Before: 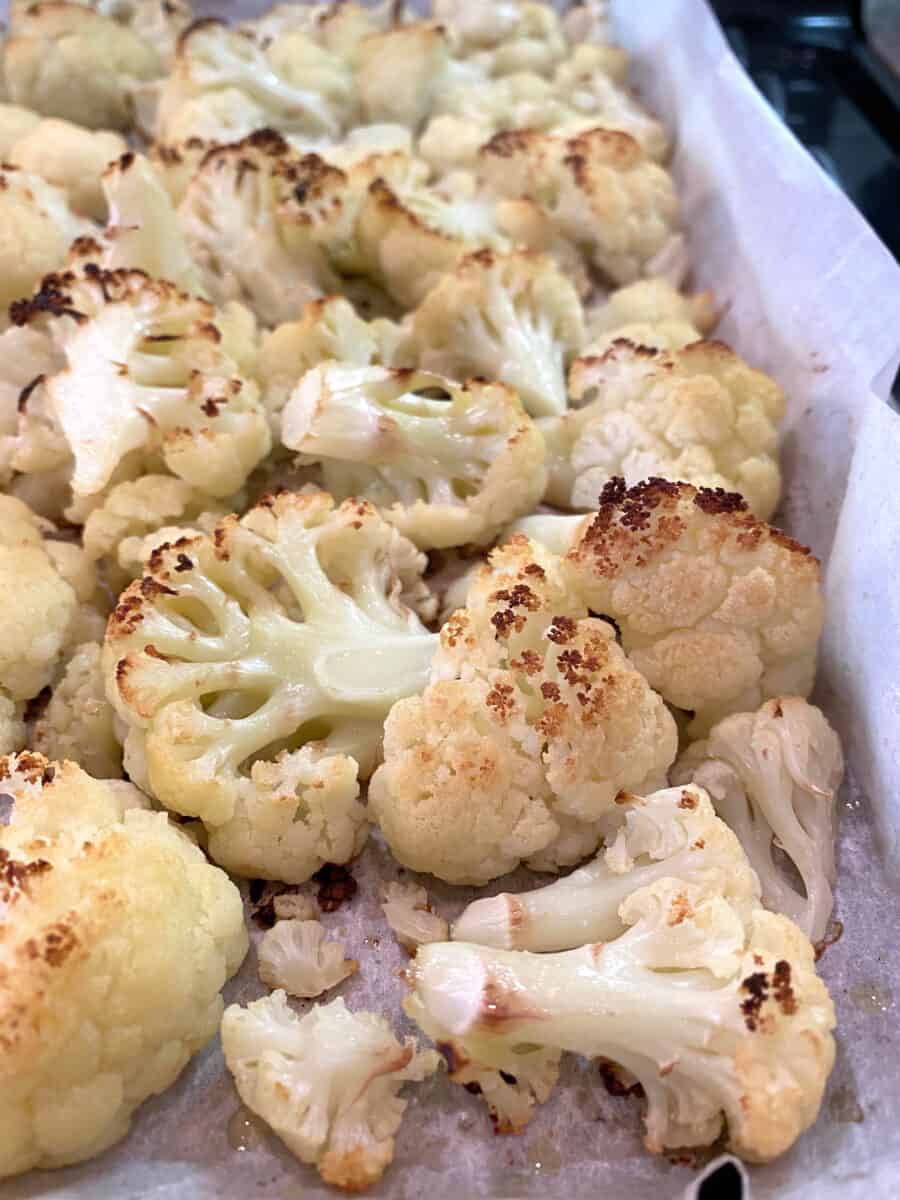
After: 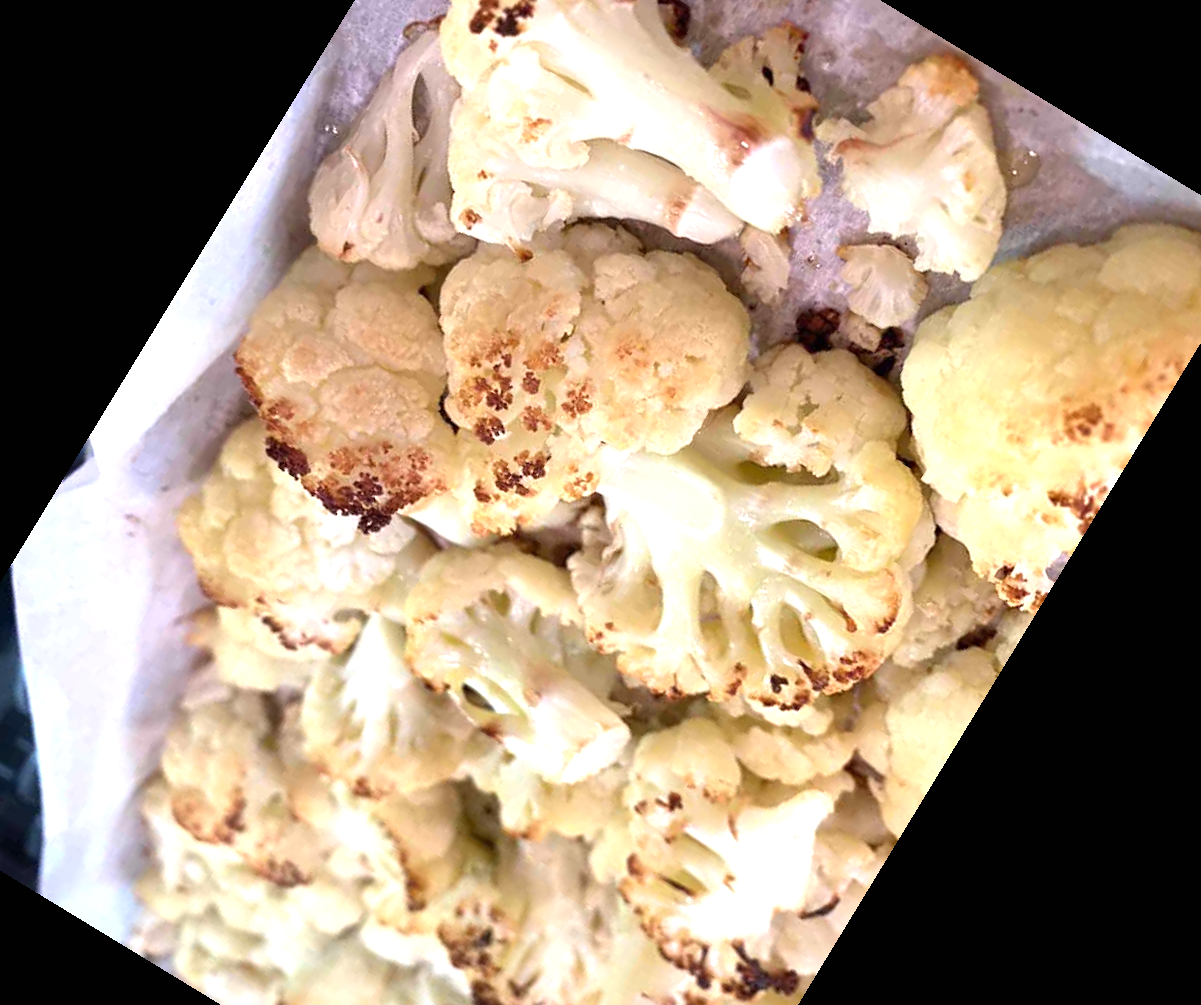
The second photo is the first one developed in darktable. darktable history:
crop and rotate: angle 148.68°, left 9.111%, top 15.603%, right 4.588%, bottom 17.041%
tone equalizer: on, module defaults
exposure: black level correction 0, exposure 0.6 EV, compensate exposure bias true, compensate highlight preservation false
